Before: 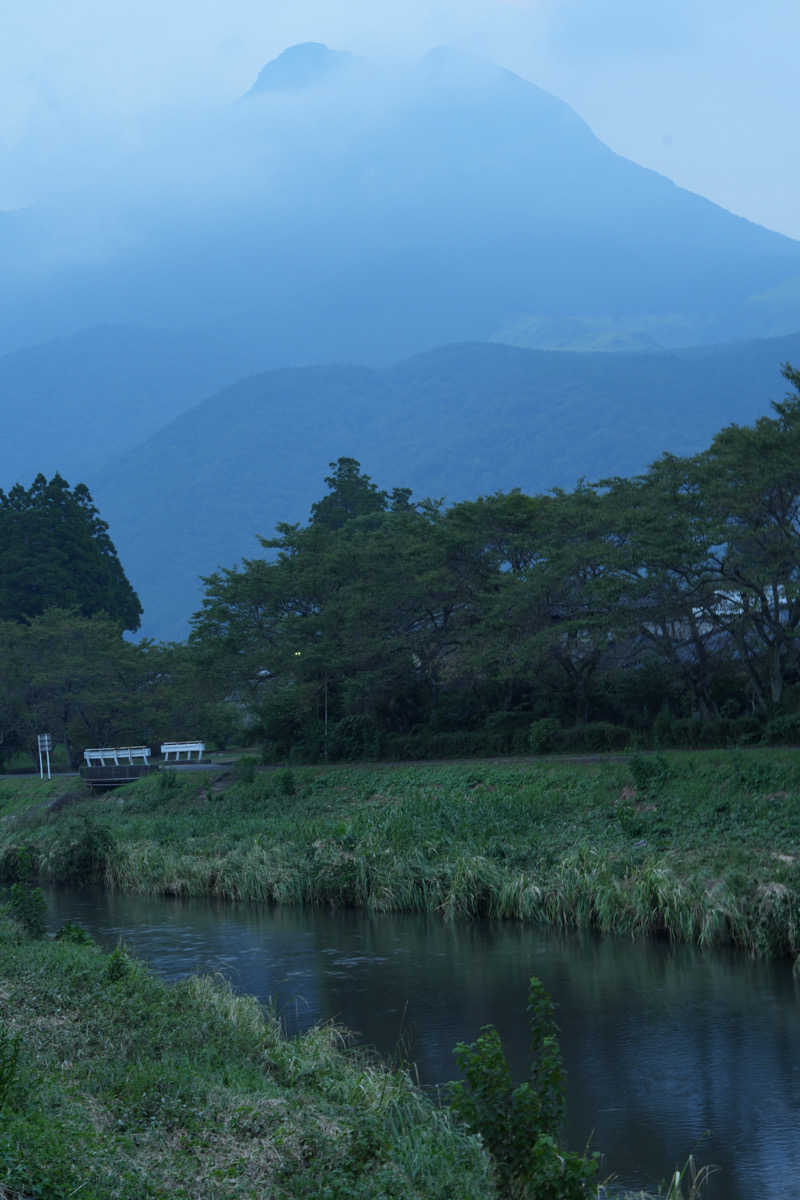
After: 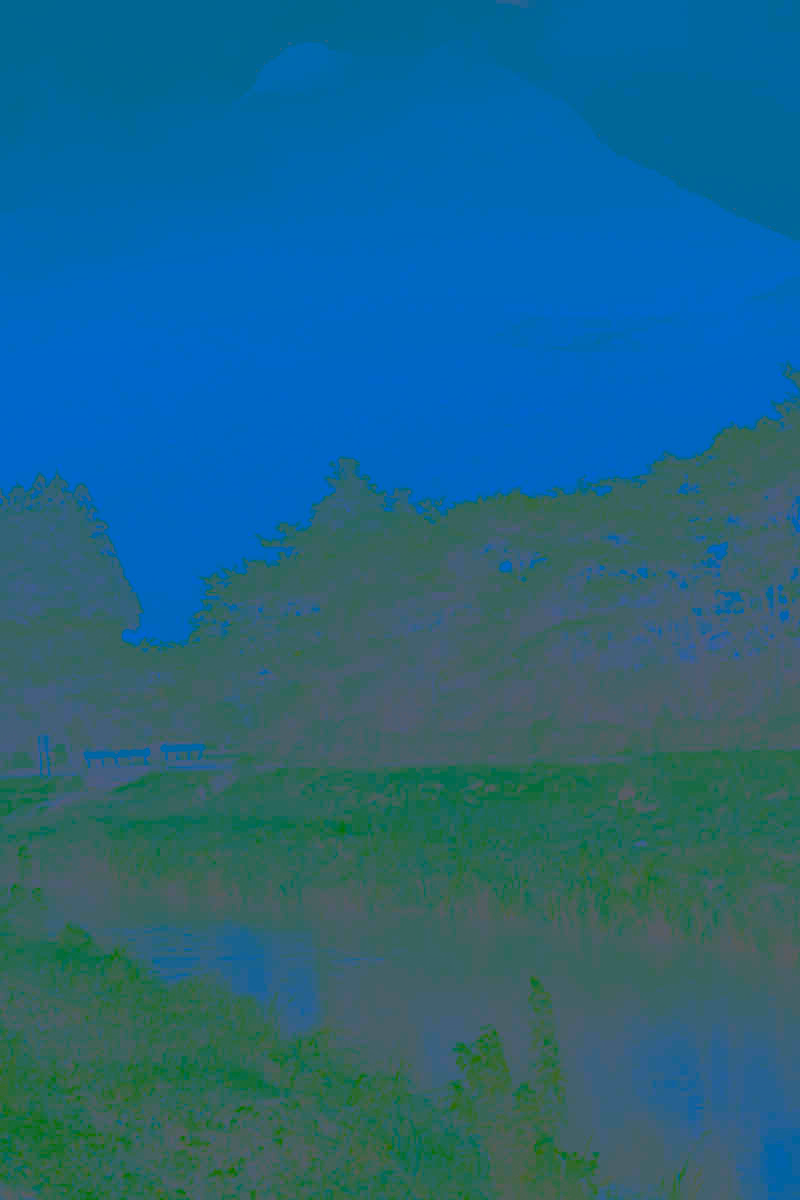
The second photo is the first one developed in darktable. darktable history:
tone equalizer: on, module defaults
contrast brightness saturation: contrast -0.99, brightness -0.17, saturation 0.75
local contrast: on, module defaults
